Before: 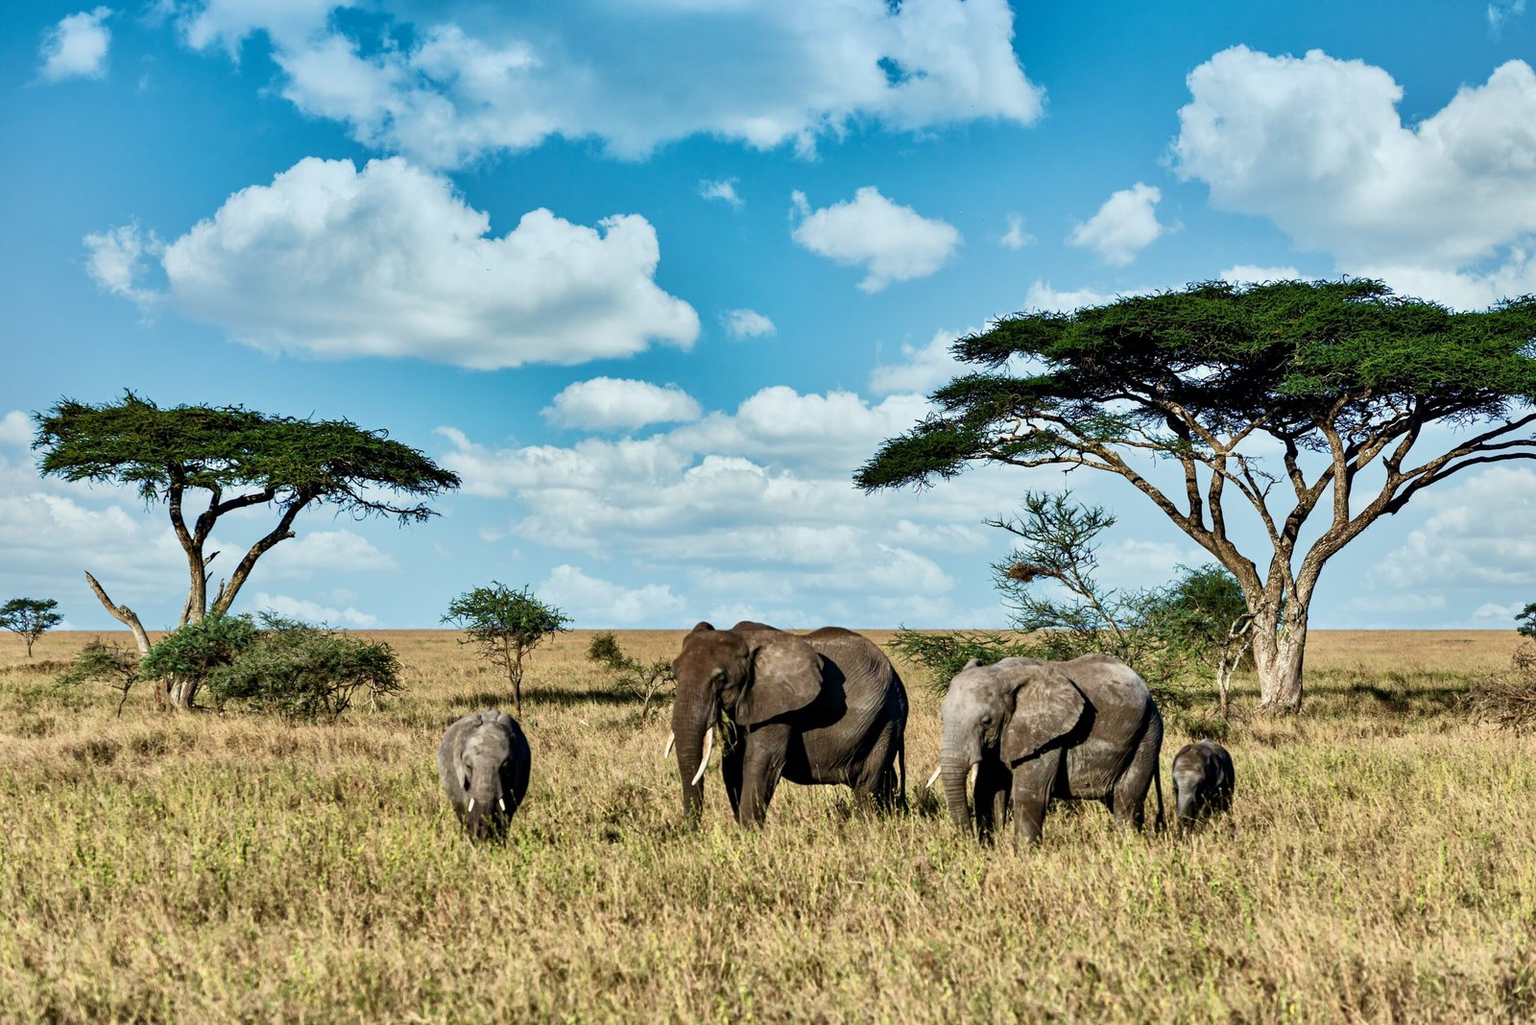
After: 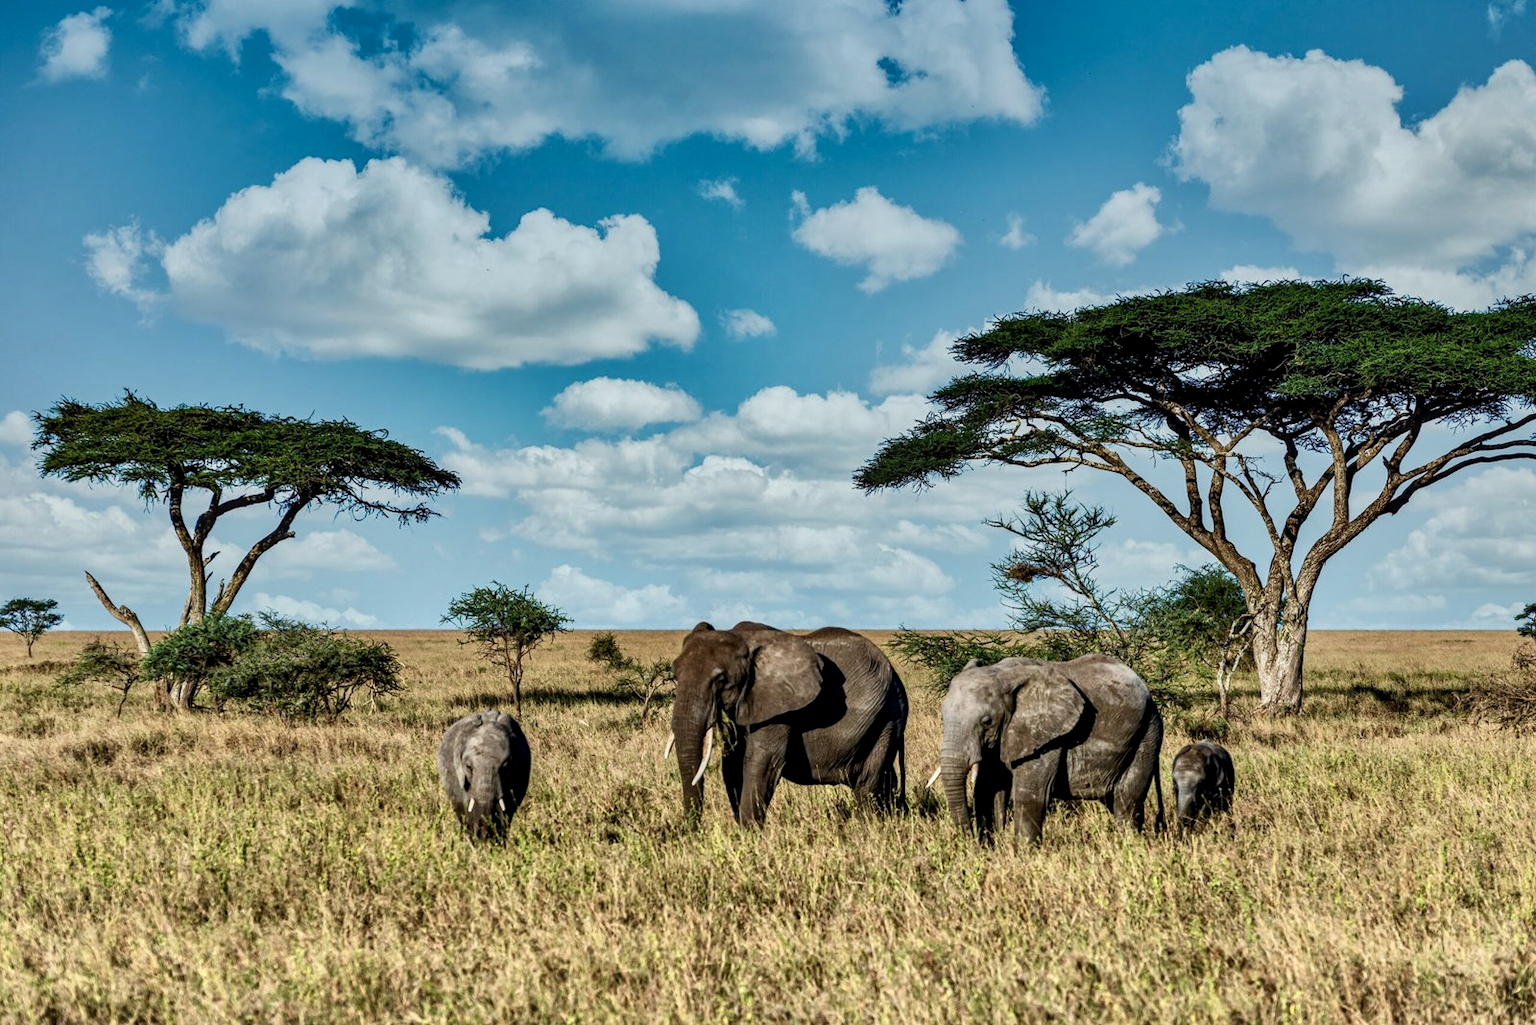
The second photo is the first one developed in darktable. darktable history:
graduated density: on, module defaults
local contrast: detail 130%
